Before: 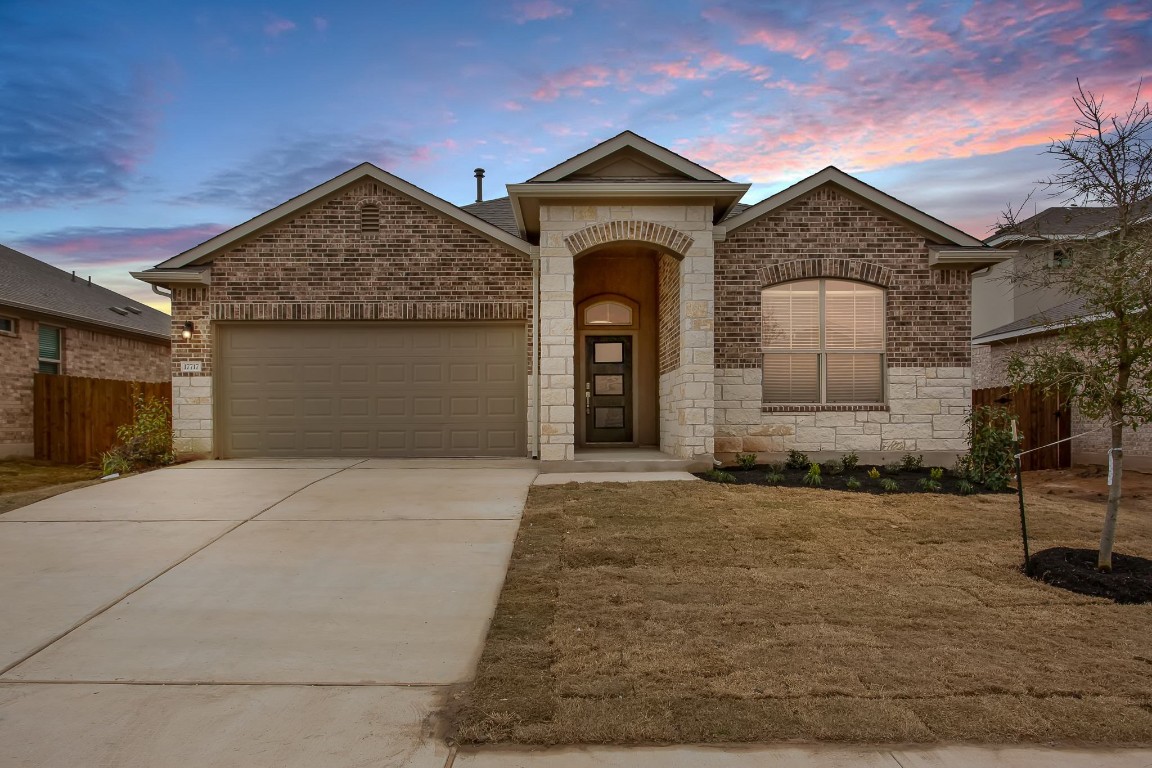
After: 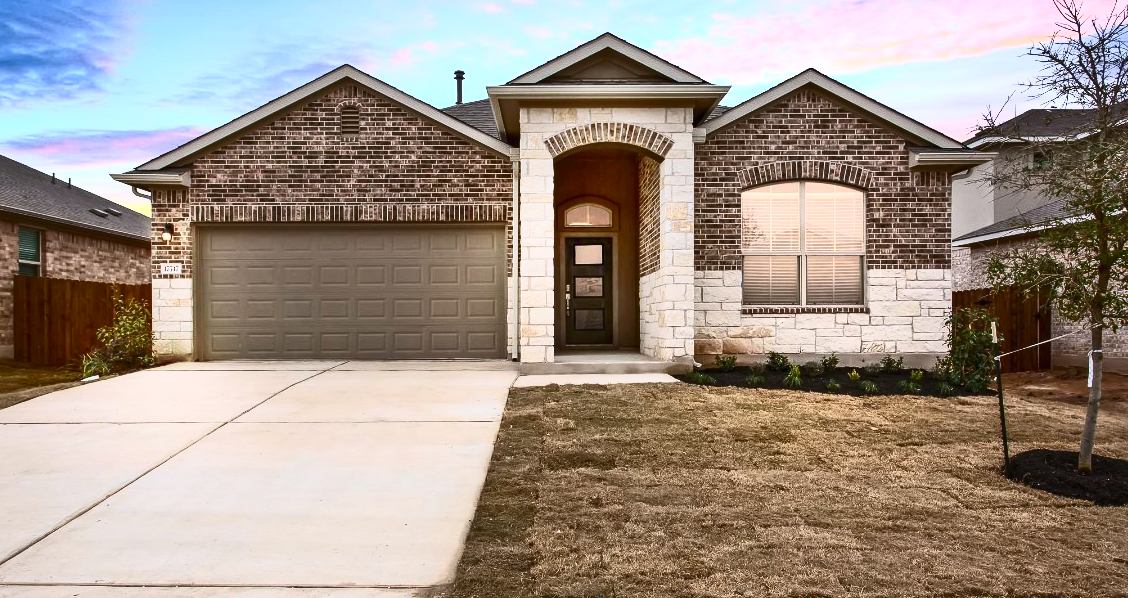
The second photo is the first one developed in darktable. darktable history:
color calibration: illuminant as shot in camera, x 0.358, y 0.373, temperature 4628.91 K
contrast brightness saturation: contrast 0.62, brightness 0.34, saturation 0.14
crop and rotate: left 1.814%, top 12.818%, right 0.25%, bottom 9.225%
exposure: exposure 0.3 EV, compensate highlight preservation false
